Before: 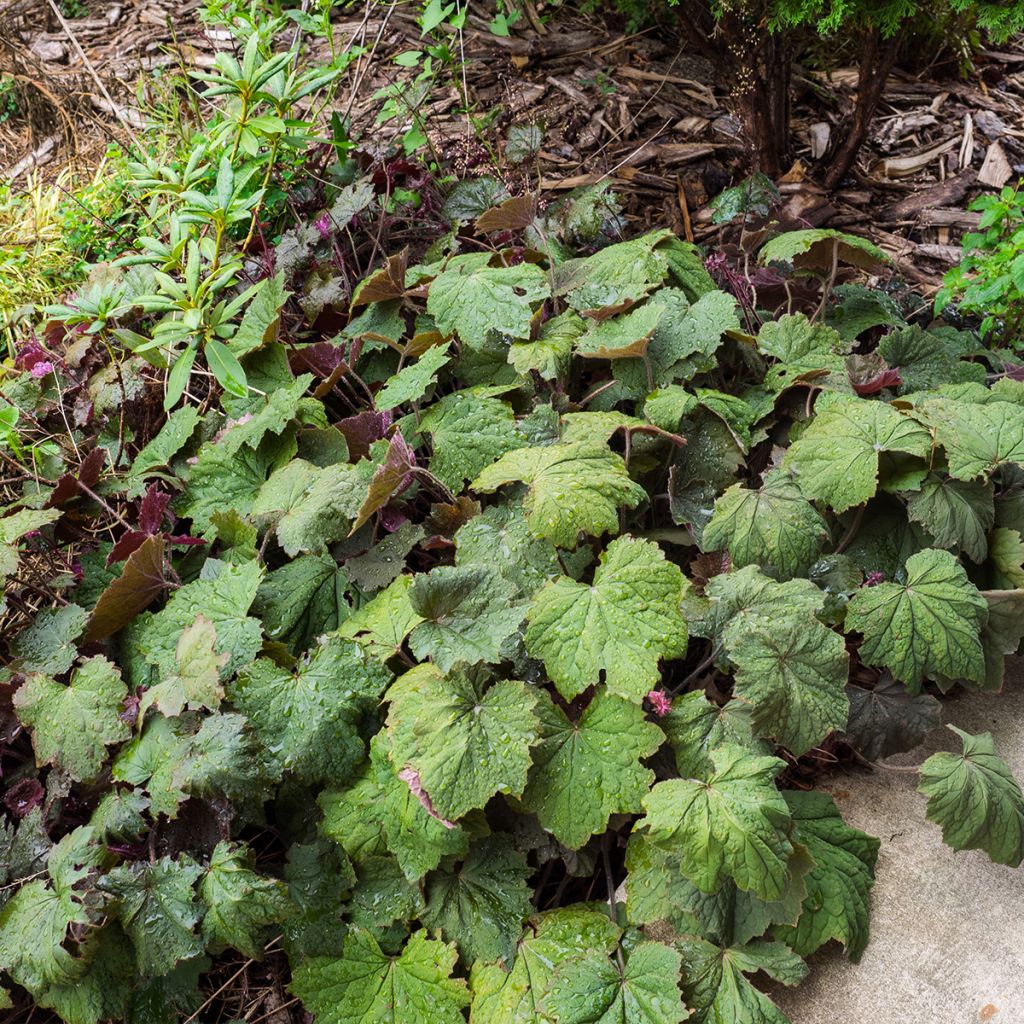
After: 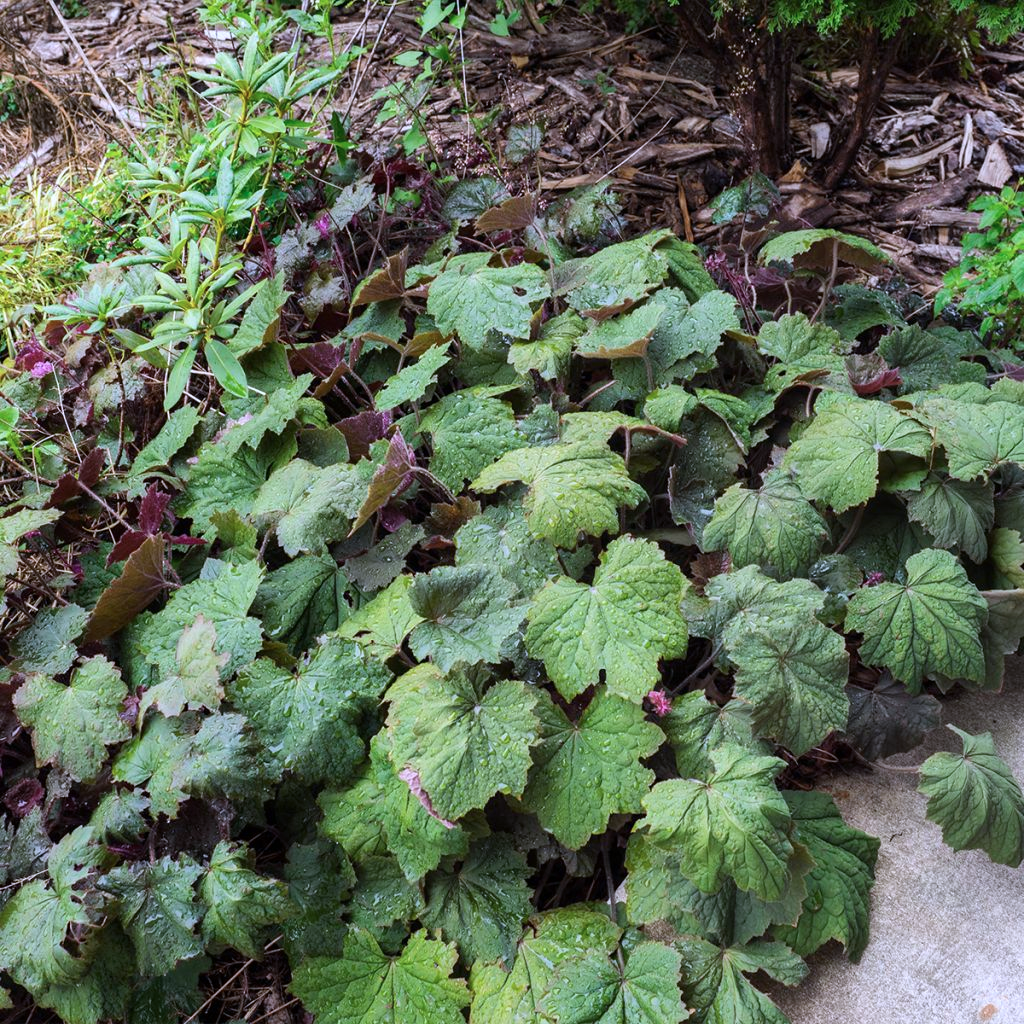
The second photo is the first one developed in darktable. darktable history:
color calibration: illuminant custom, x 0.373, y 0.388, temperature 4268.95 K
